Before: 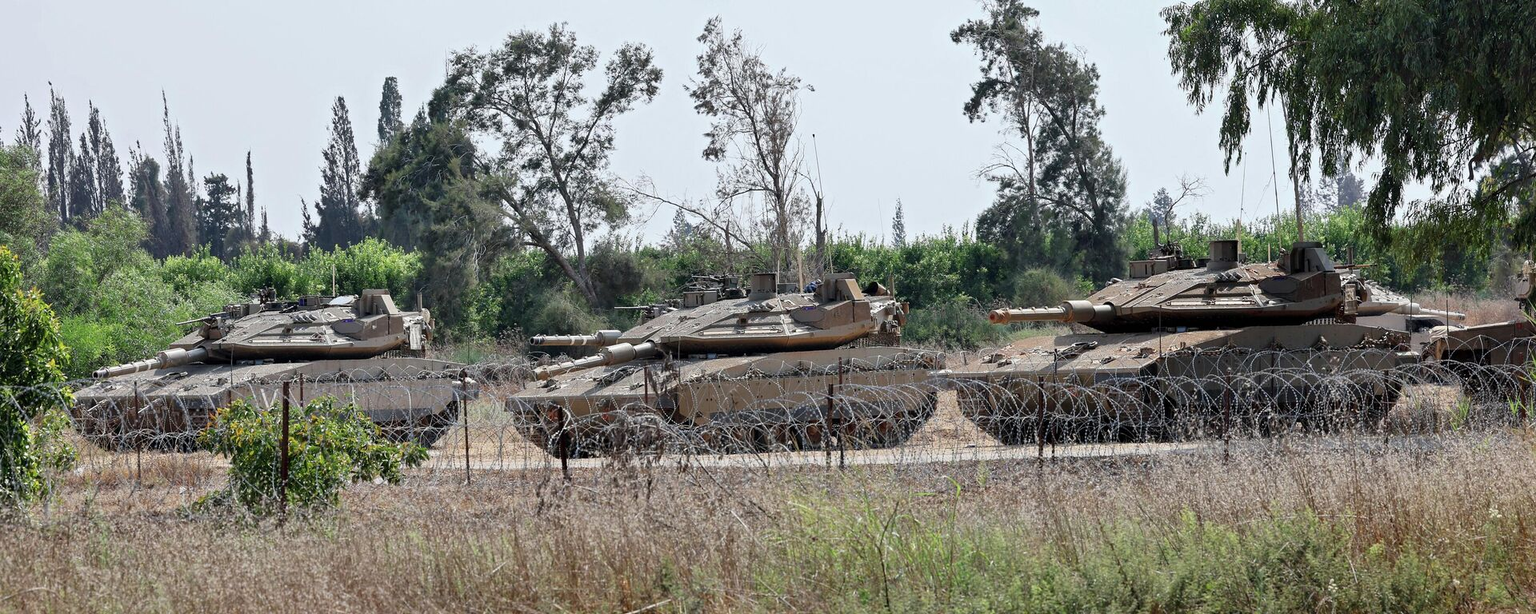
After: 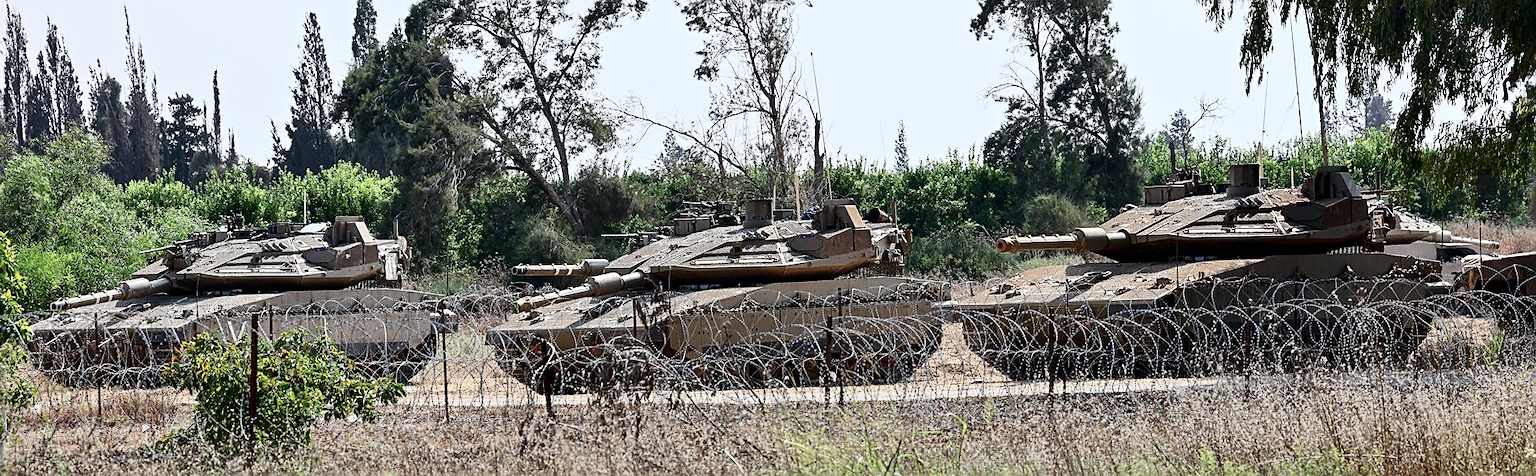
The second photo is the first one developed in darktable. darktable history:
tone equalizer: on, module defaults
sharpen: on, module defaults
contrast brightness saturation: contrast 0.281
crop and rotate: left 2.942%, top 13.862%, right 2.303%, bottom 12.583%
